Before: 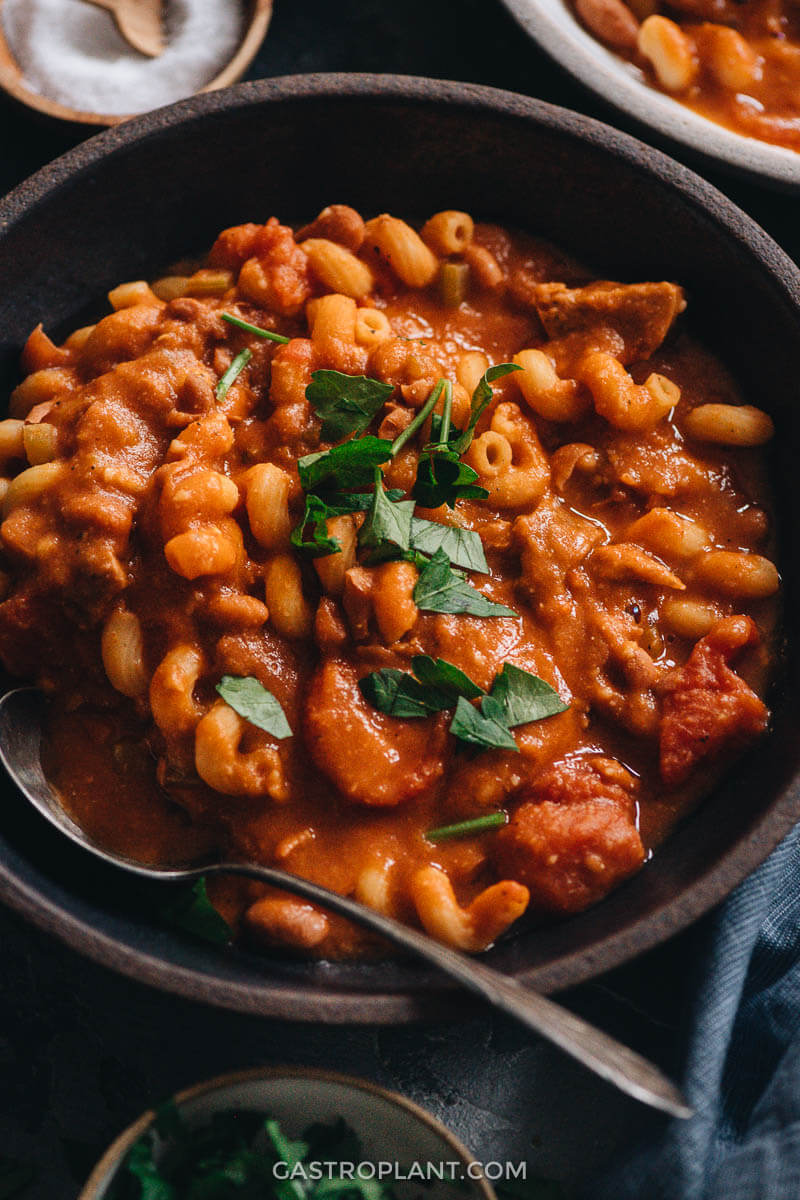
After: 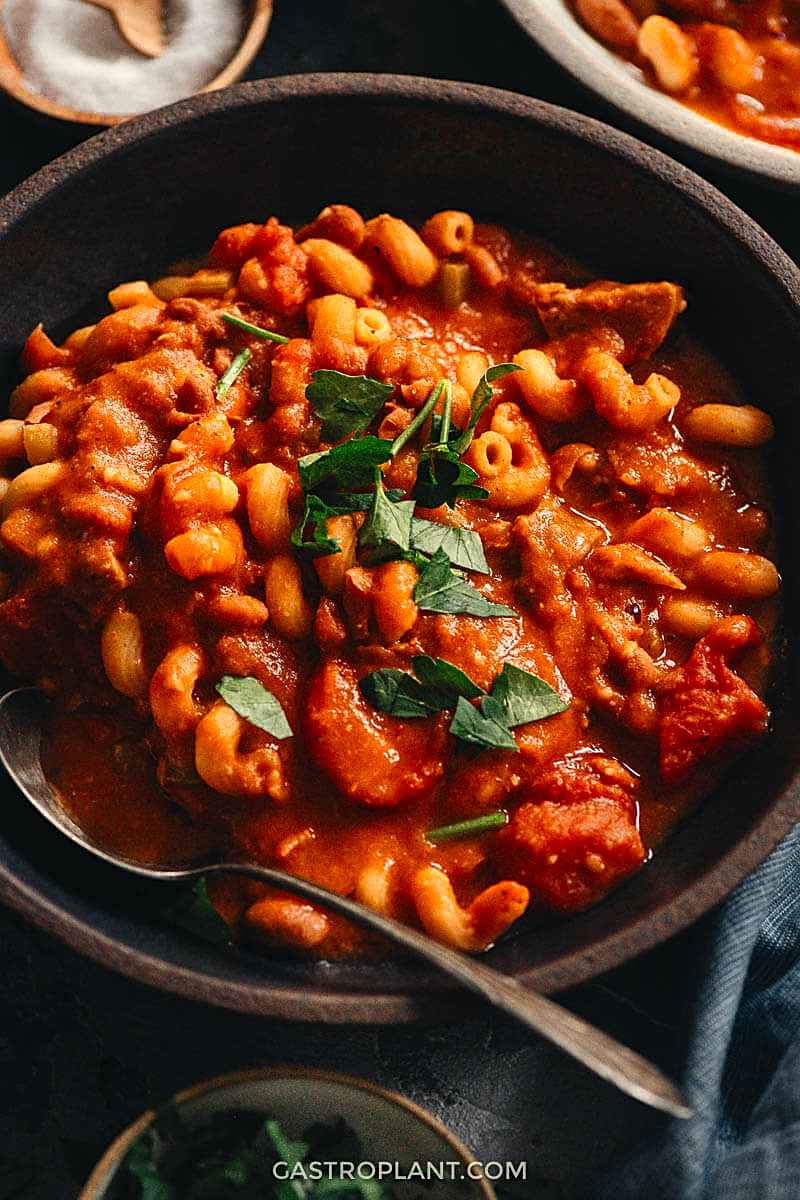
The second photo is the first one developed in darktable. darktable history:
color zones: curves: ch0 [(0.004, 0.305) (0.261, 0.623) (0.389, 0.399) (0.708, 0.571) (0.947, 0.34)]; ch1 [(0.025, 0.645) (0.229, 0.584) (0.326, 0.551) (0.484, 0.262) (0.757, 0.643)]
sharpen: on, module defaults
white balance: red 1.029, blue 0.92
